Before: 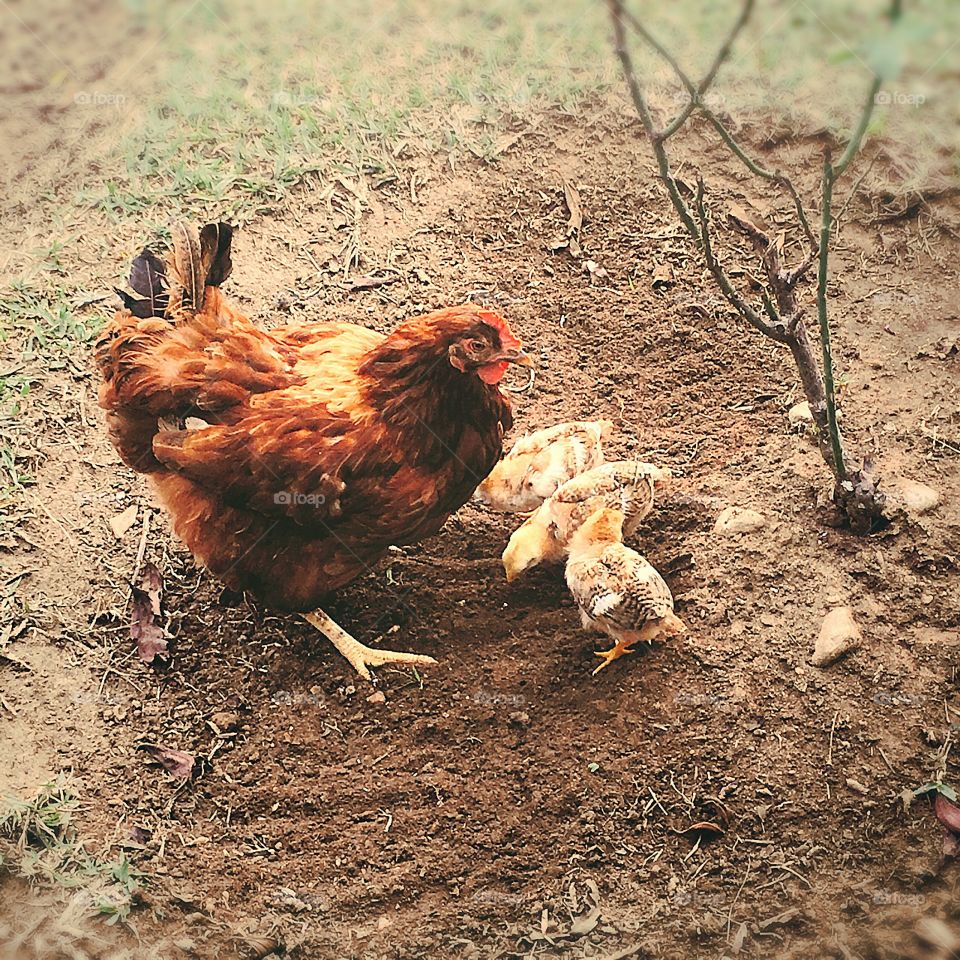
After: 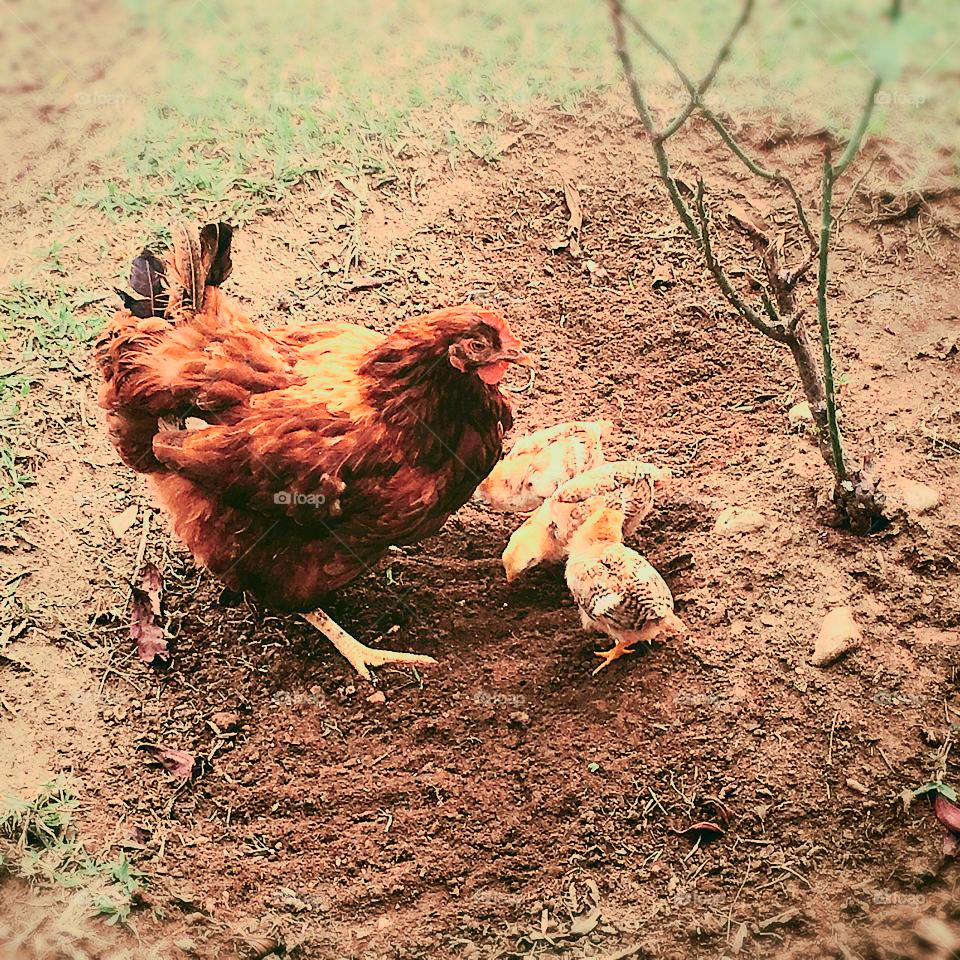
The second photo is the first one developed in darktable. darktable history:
tone curve: curves: ch0 [(0, 0) (0.128, 0.068) (0.292, 0.274) (0.453, 0.507) (0.653, 0.717) (0.785, 0.817) (0.995, 0.917)]; ch1 [(0, 0) (0.384, 0.365) (0.463, 0.447) (0.486, 0.474) (0.503, 0.497) (0.52, 0.525) (0.559, 0.591) (0.583, 0.623) (0.672, 0.699) (0.766, 0.773) (1, 1)]; ch2 [(0, 0) (0.374, 0.344) (0.446, 0.443) (0.501, 0.5) (0.527, 0.549) (0.565, 0.582) (0.624, 0.632) (1, 1)], color space Lab, independent channels, preserve colors none
